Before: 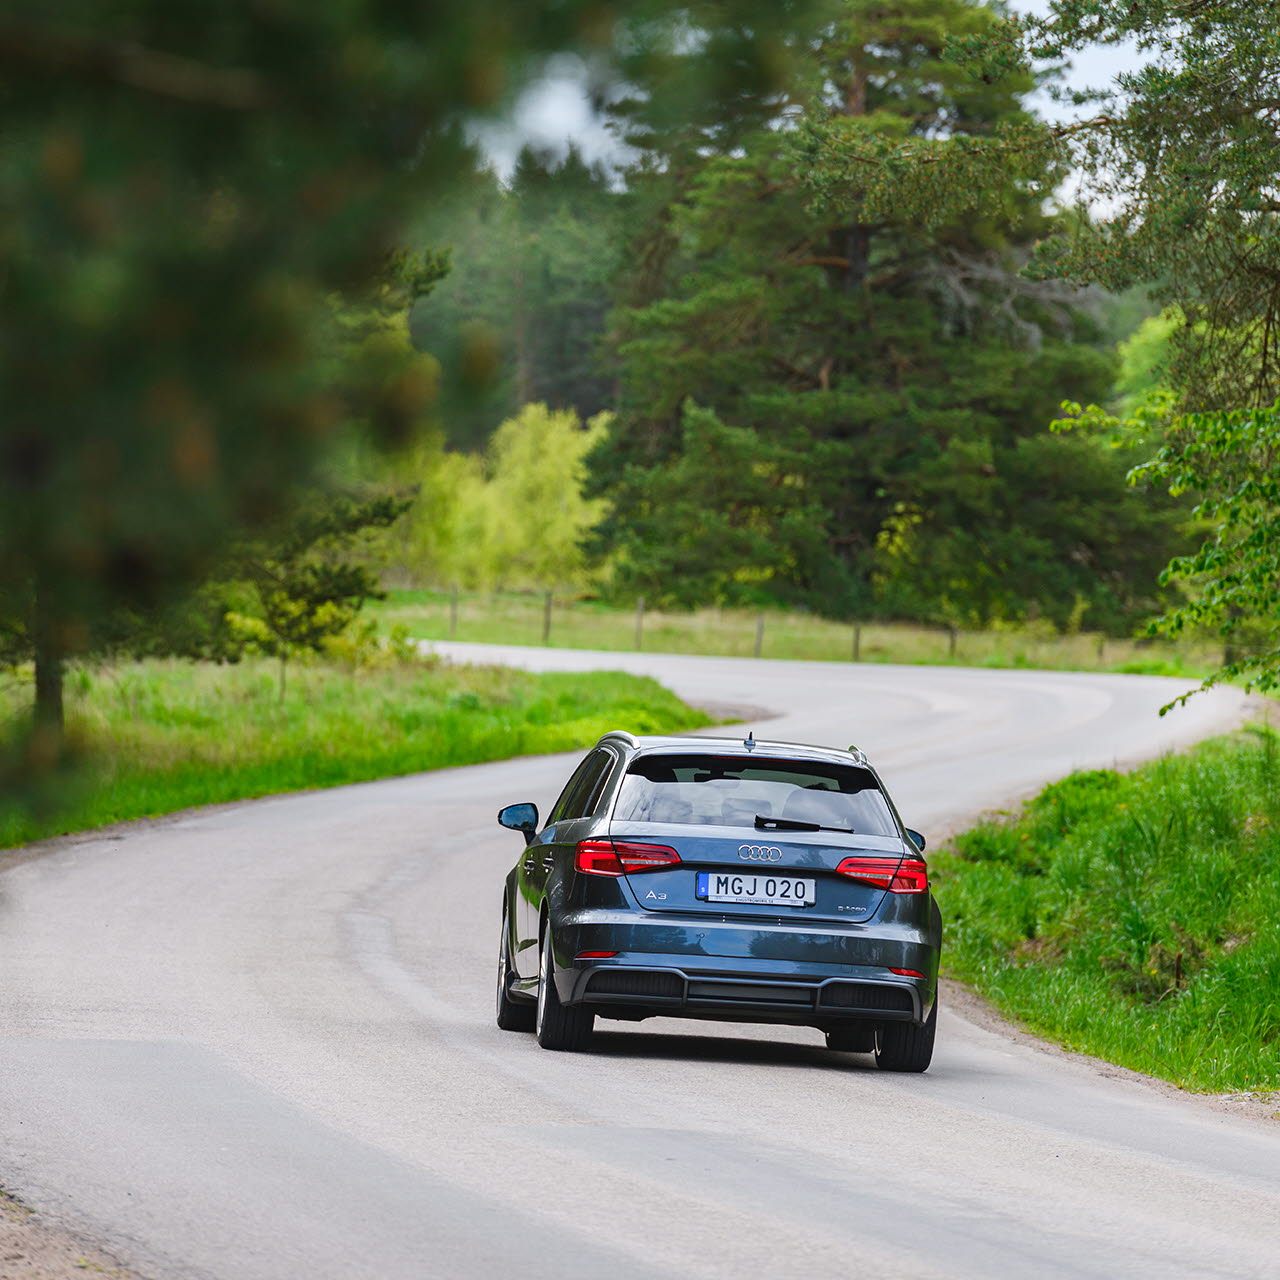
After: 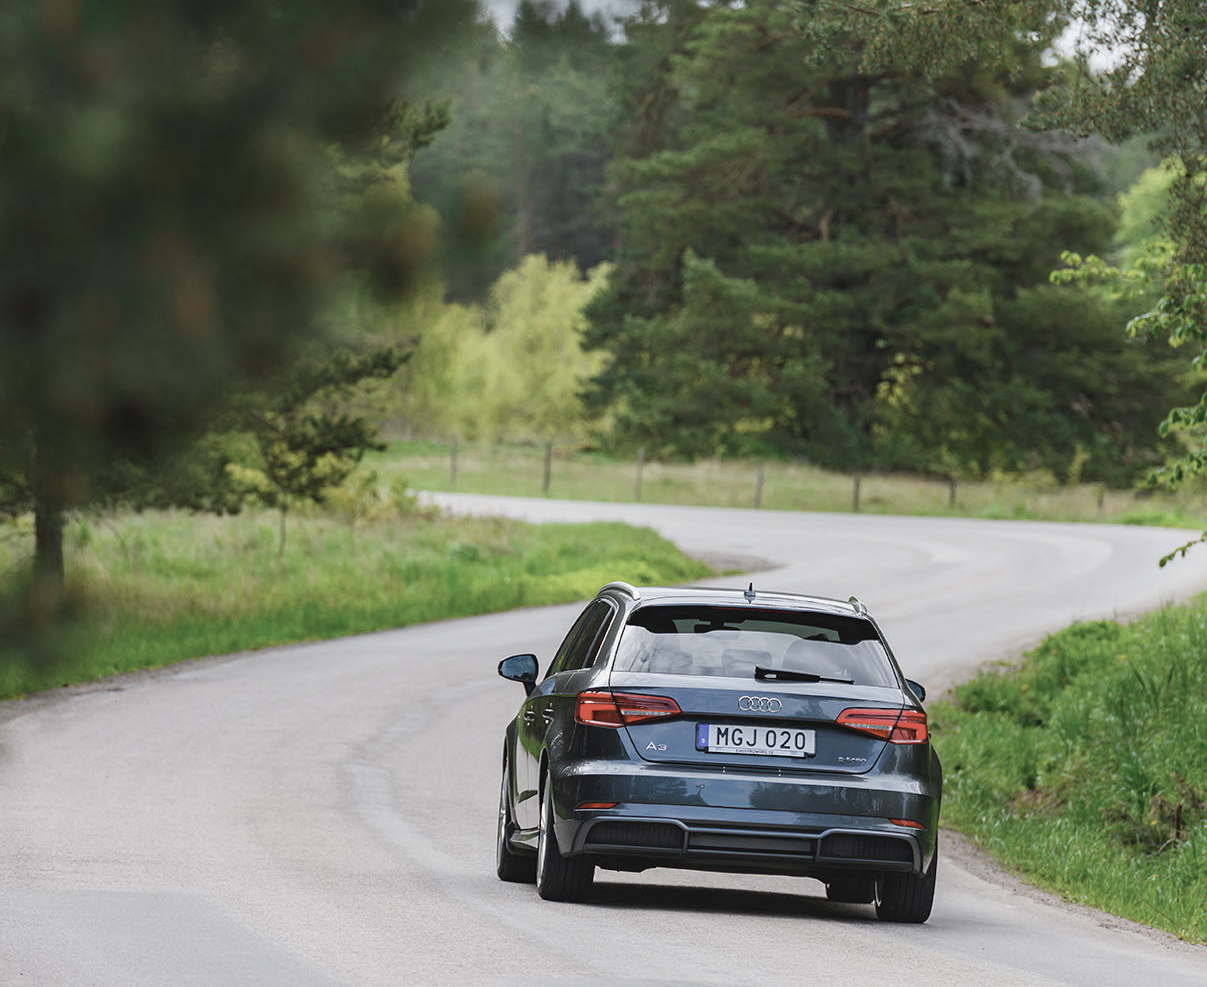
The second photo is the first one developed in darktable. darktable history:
crop and rotate: angle 0.03°, top 11.643%, right 5.651%, bottom 11.189%
contrast brightness saturation: contrast -0.05, saturation -0.41
